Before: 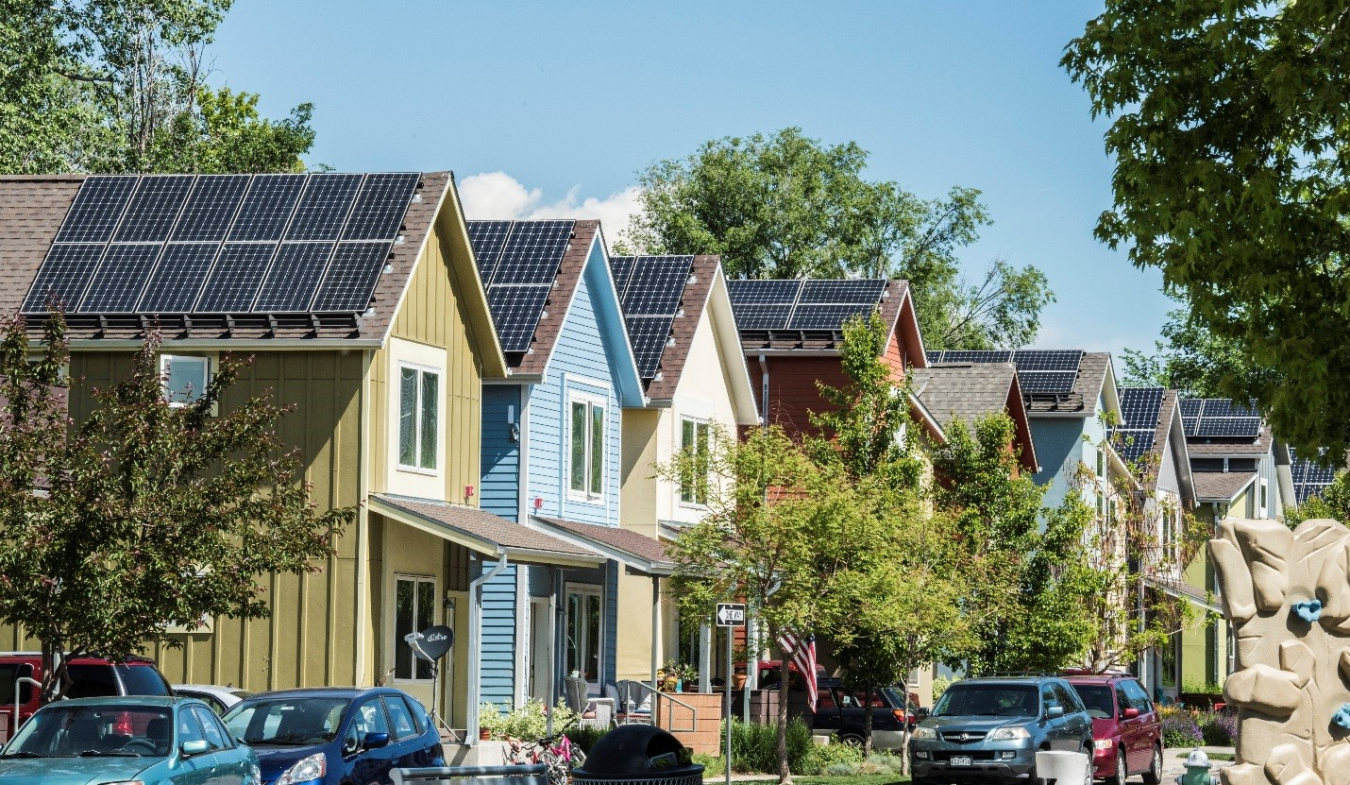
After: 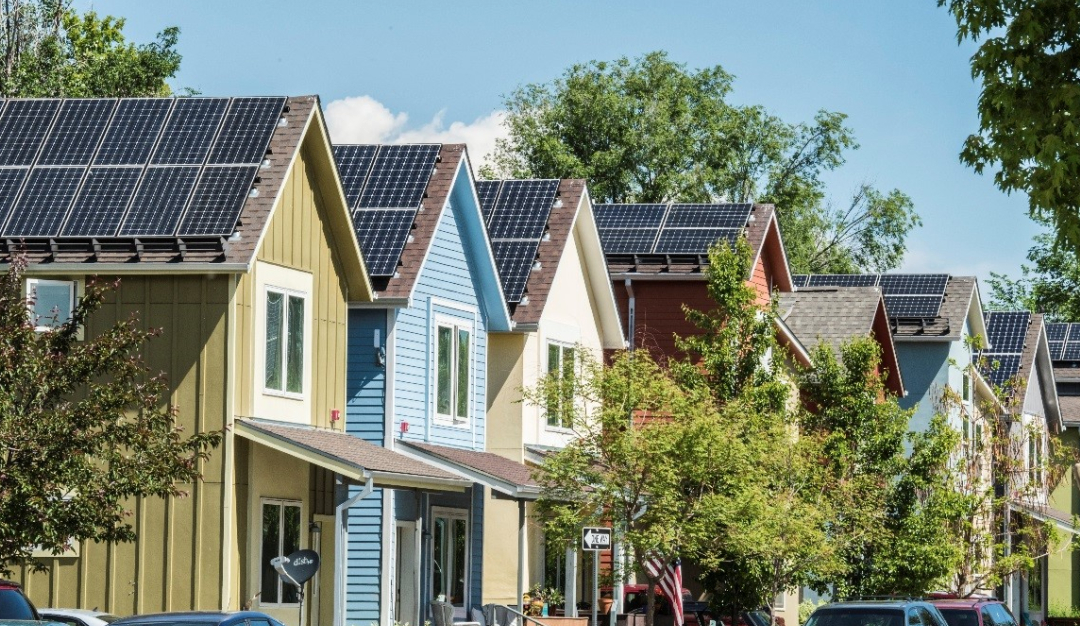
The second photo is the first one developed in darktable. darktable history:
shadows and highlights: radius 125.49, shadows 30.45, highlights -30.91, low approximation 0.01, soften with gaussian
crop and rotate: left 9.961%, top 9.805%, right 9.991%, bottom 10.335%
